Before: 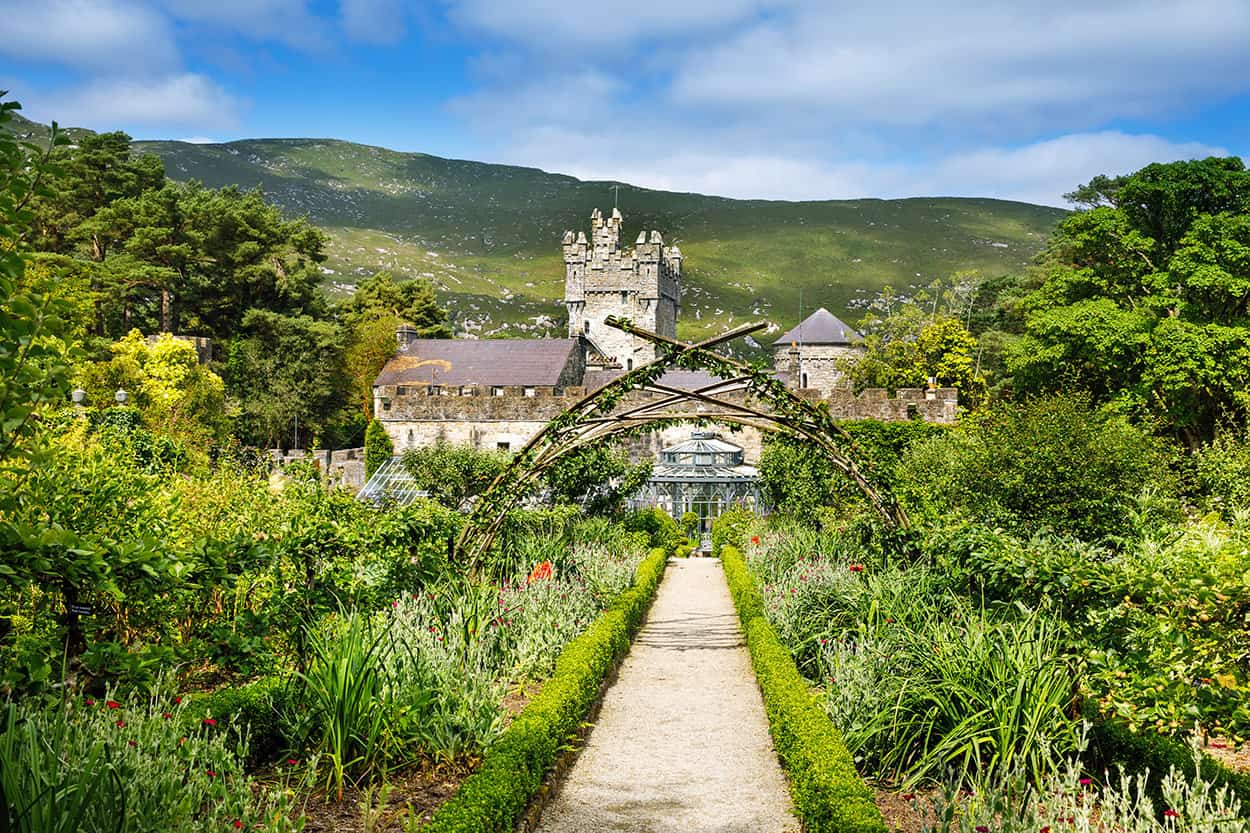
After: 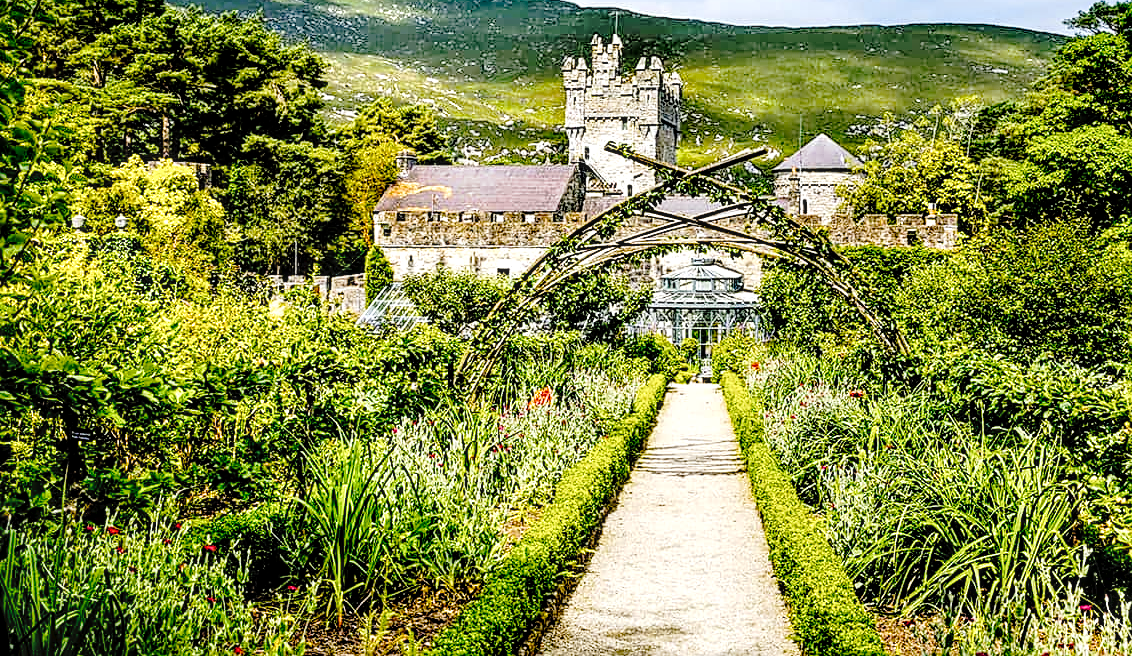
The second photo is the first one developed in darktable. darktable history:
tone curve: curves: ch0 [(0, 0) (0.003, 0.051) (0.011, 0.052) (0.025, 0.055) (0.044, 0.062) (0.069, 0.068) (0.1, 0.077) (0.136, 0.098) (0.177, 0.145) (0.224, 0.223) (0.277, 0.314) (0.335, 0.43) (0.399, 0.518) (0.468, 0.591) (0.543, 0.656) (0.623, 0.726) (0.709, 0.809) (0.801, 0.857) (0.898, 0.918) (1, 1)], preserve colors none
crop: top 20.916%, right 9.437%, bottom 0.316%
local contrast: highlights 79%, shadows 56%, detail 175%, midtone range 0.428
color balance rgb: perceptual saturation grading › global saturation 20%, global vibrance 20%
filmic rgb: black relative exposure -4.93 EV, white relative exposure 2.84 EV, hardness 3.72
sharpen: on, module defaults
